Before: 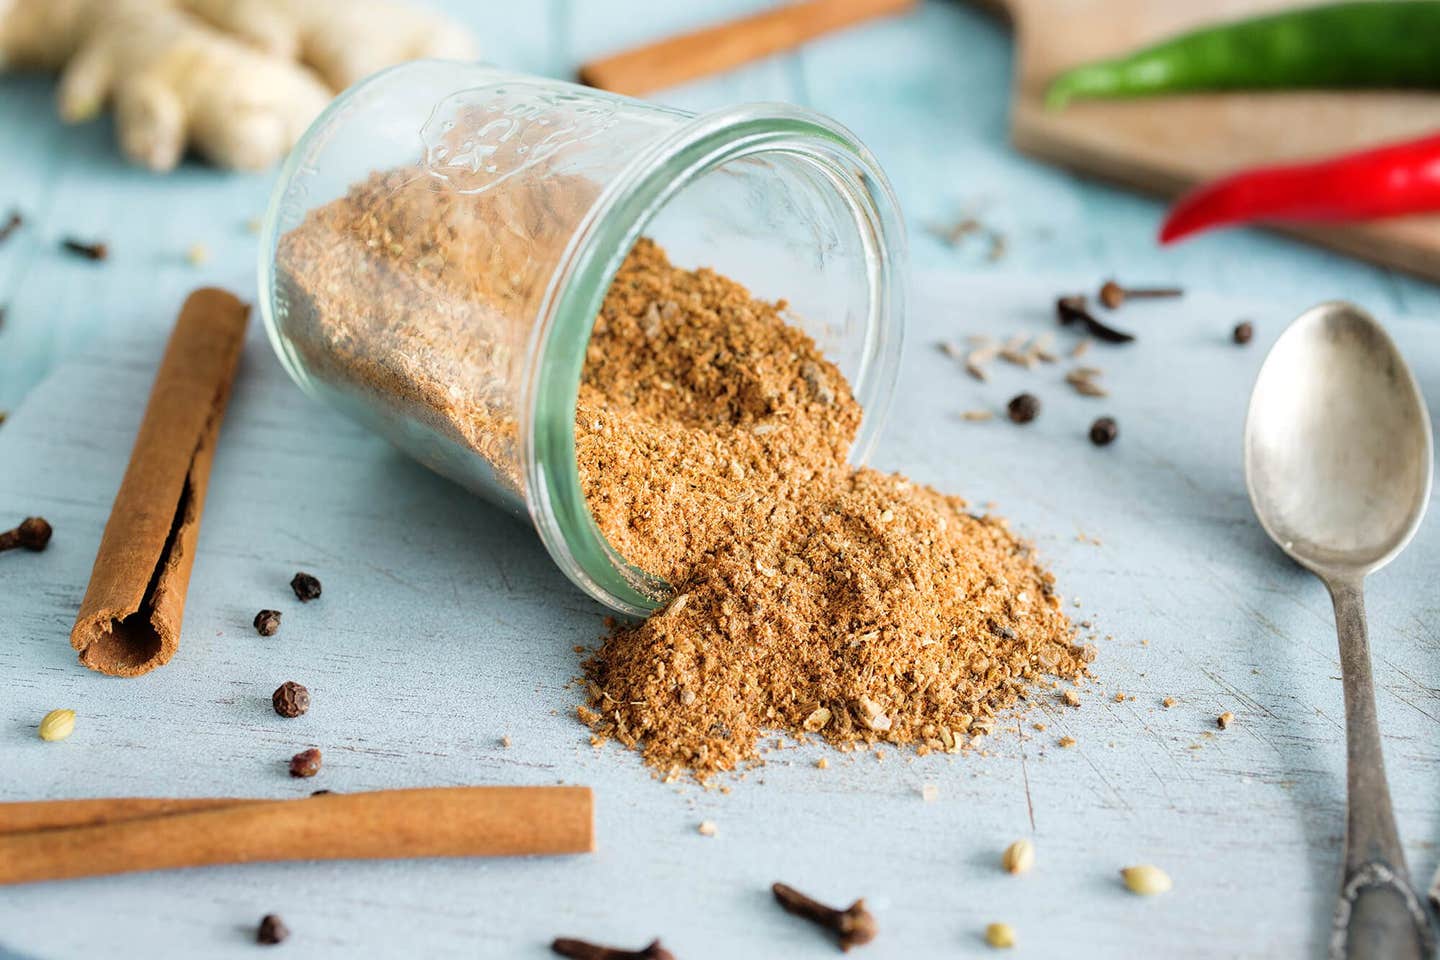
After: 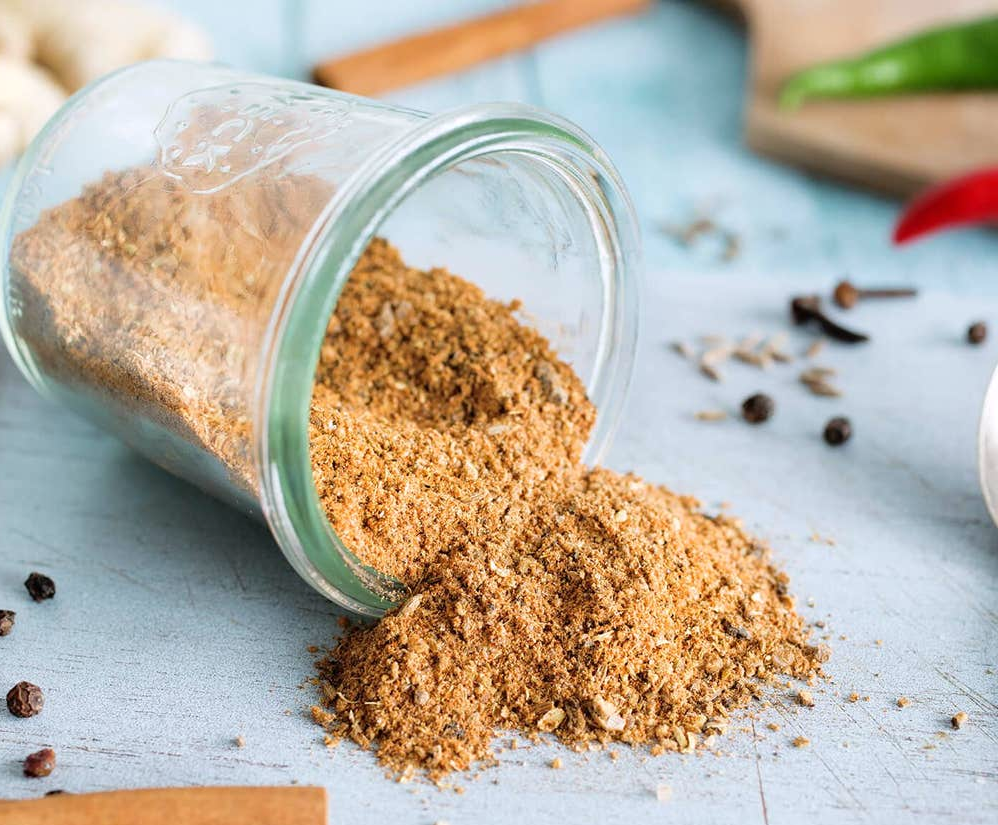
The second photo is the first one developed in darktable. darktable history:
crop: left 18.479%, right 12.2%, bottom 13.971%
white balance: red 1.009, blue 1.027
